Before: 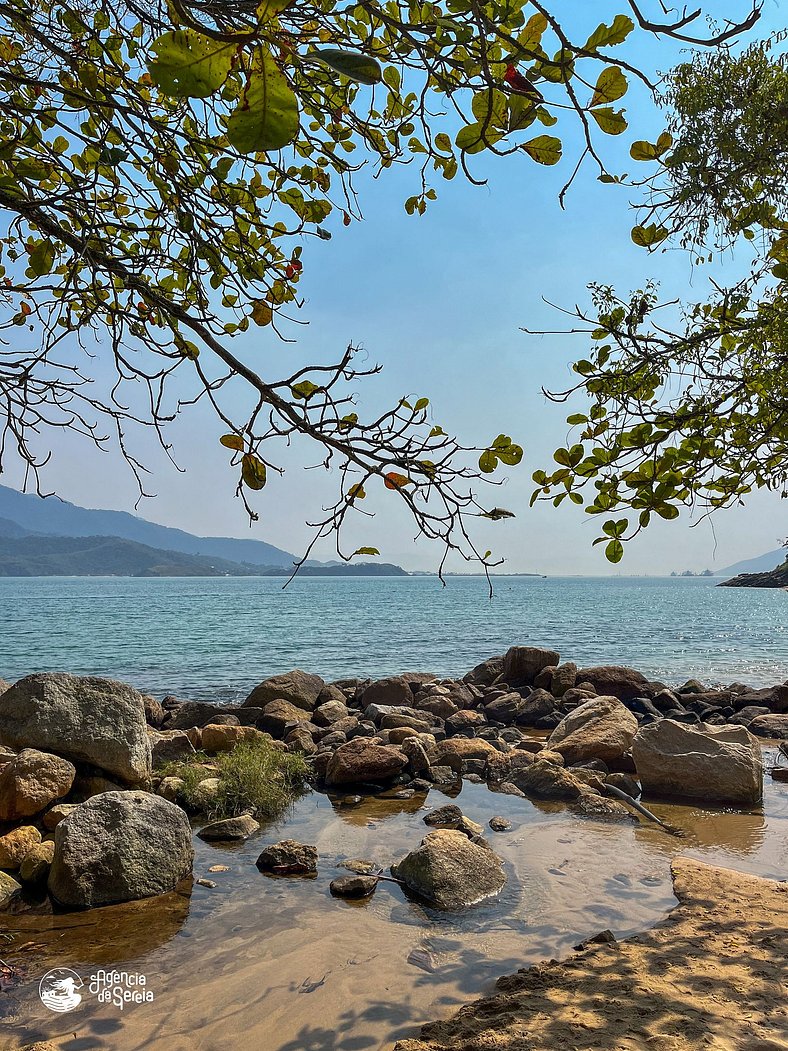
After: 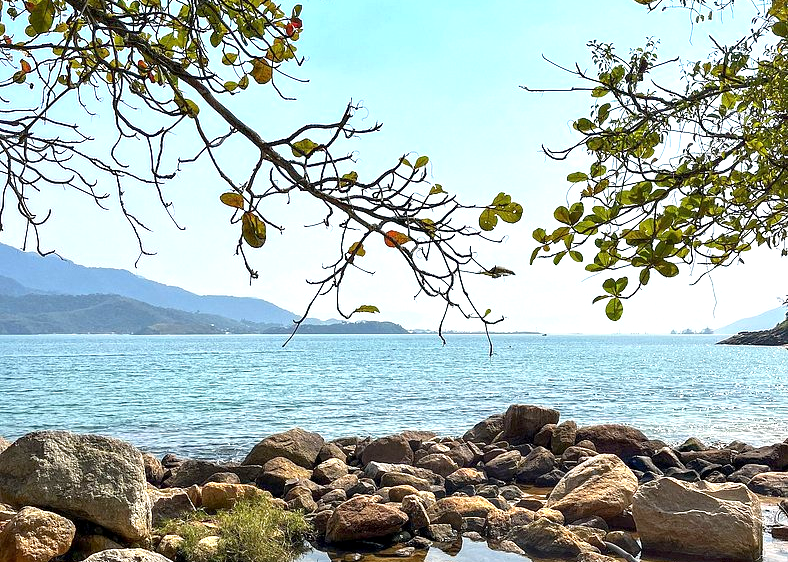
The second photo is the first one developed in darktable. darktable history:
crop and rotate: top 23.043%, bottom 23.437%
exposure: black level correction 0.001, exposure 1.116 EV, compensate highlight preservation false
